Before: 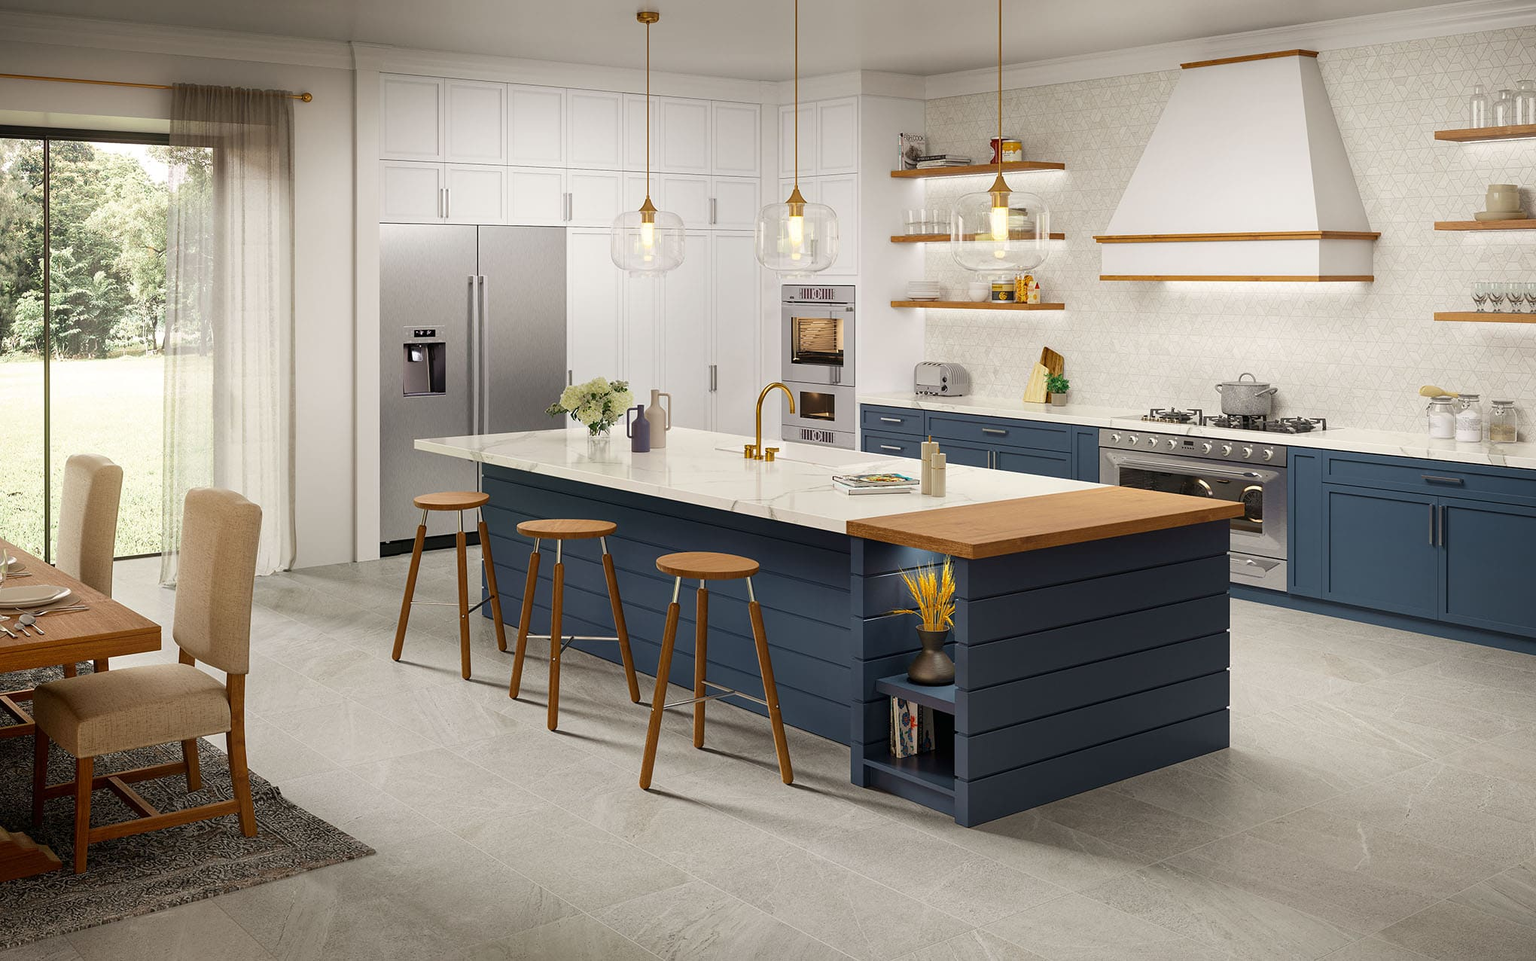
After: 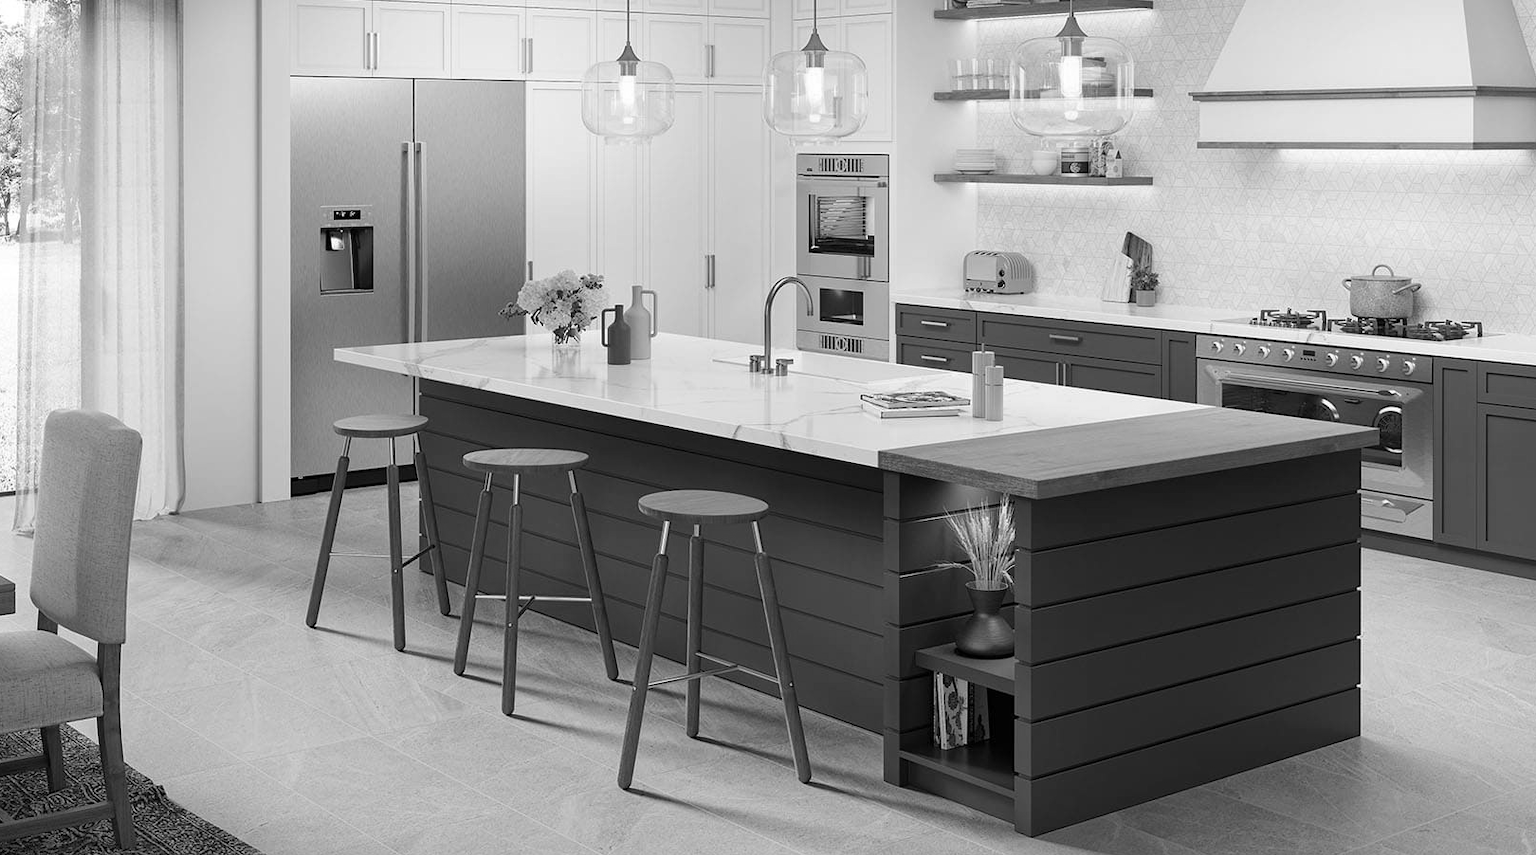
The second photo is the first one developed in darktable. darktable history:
crop: left 9.712%, top 16.928%, right 10.845%, bottom 12.332%
contrast brightness saturation: saturation -1
color balance rgb: perceptual saturation grading › global saturation 20%, perceptual saturation grading › highlights -25%, perceptual saturation grading › shadows 25%
